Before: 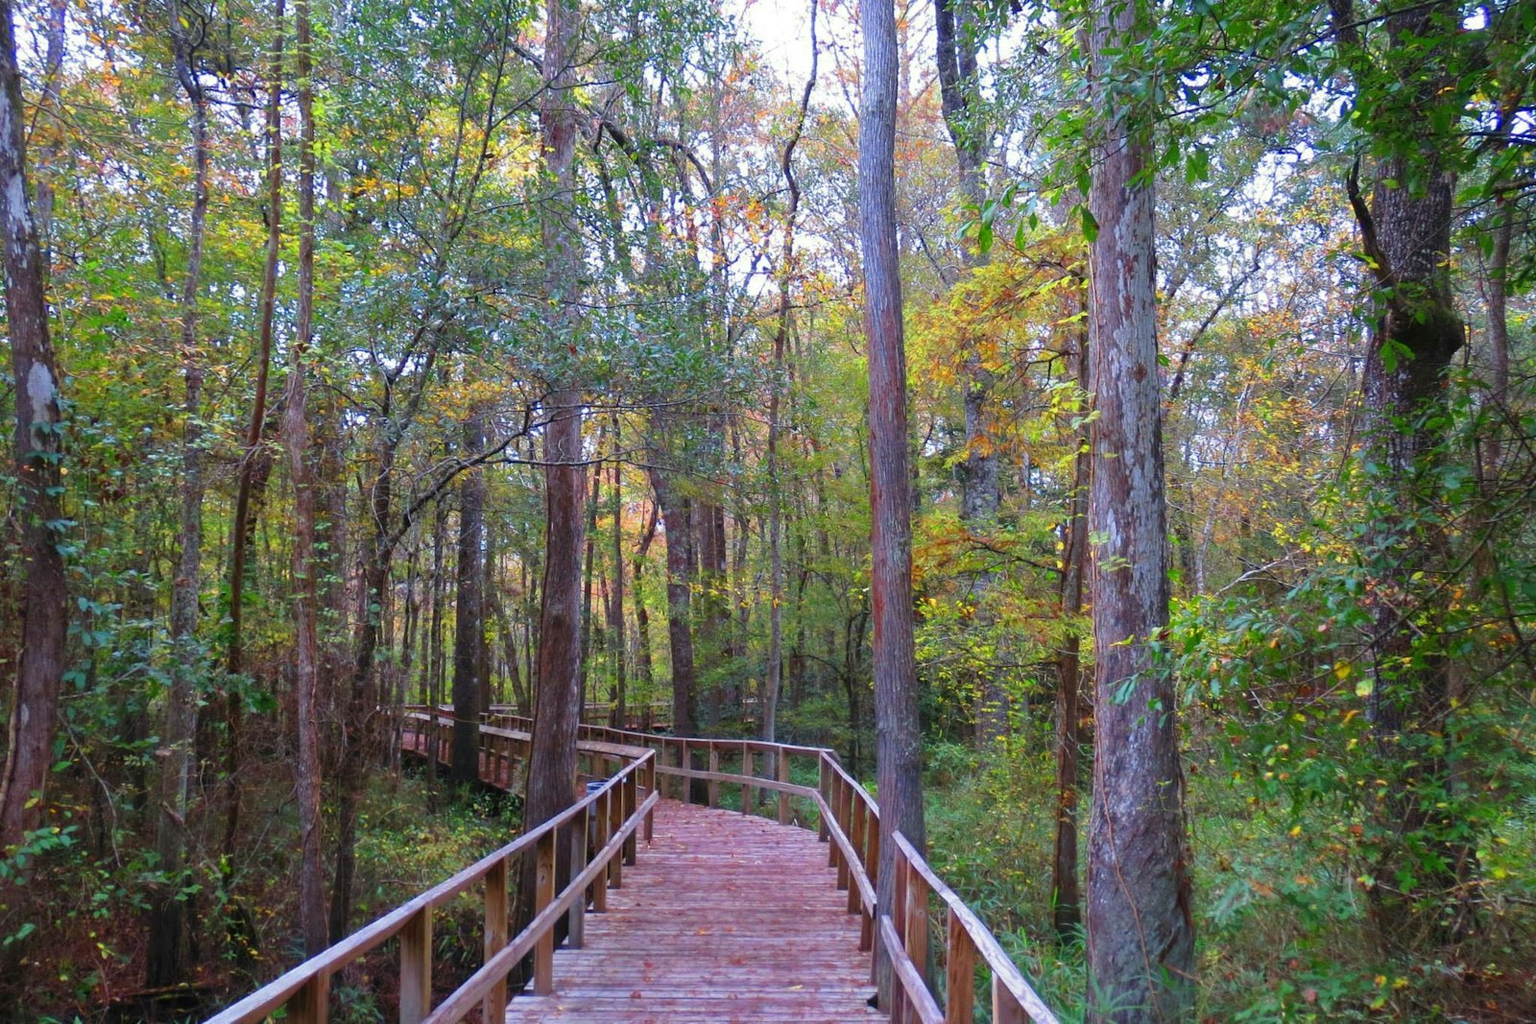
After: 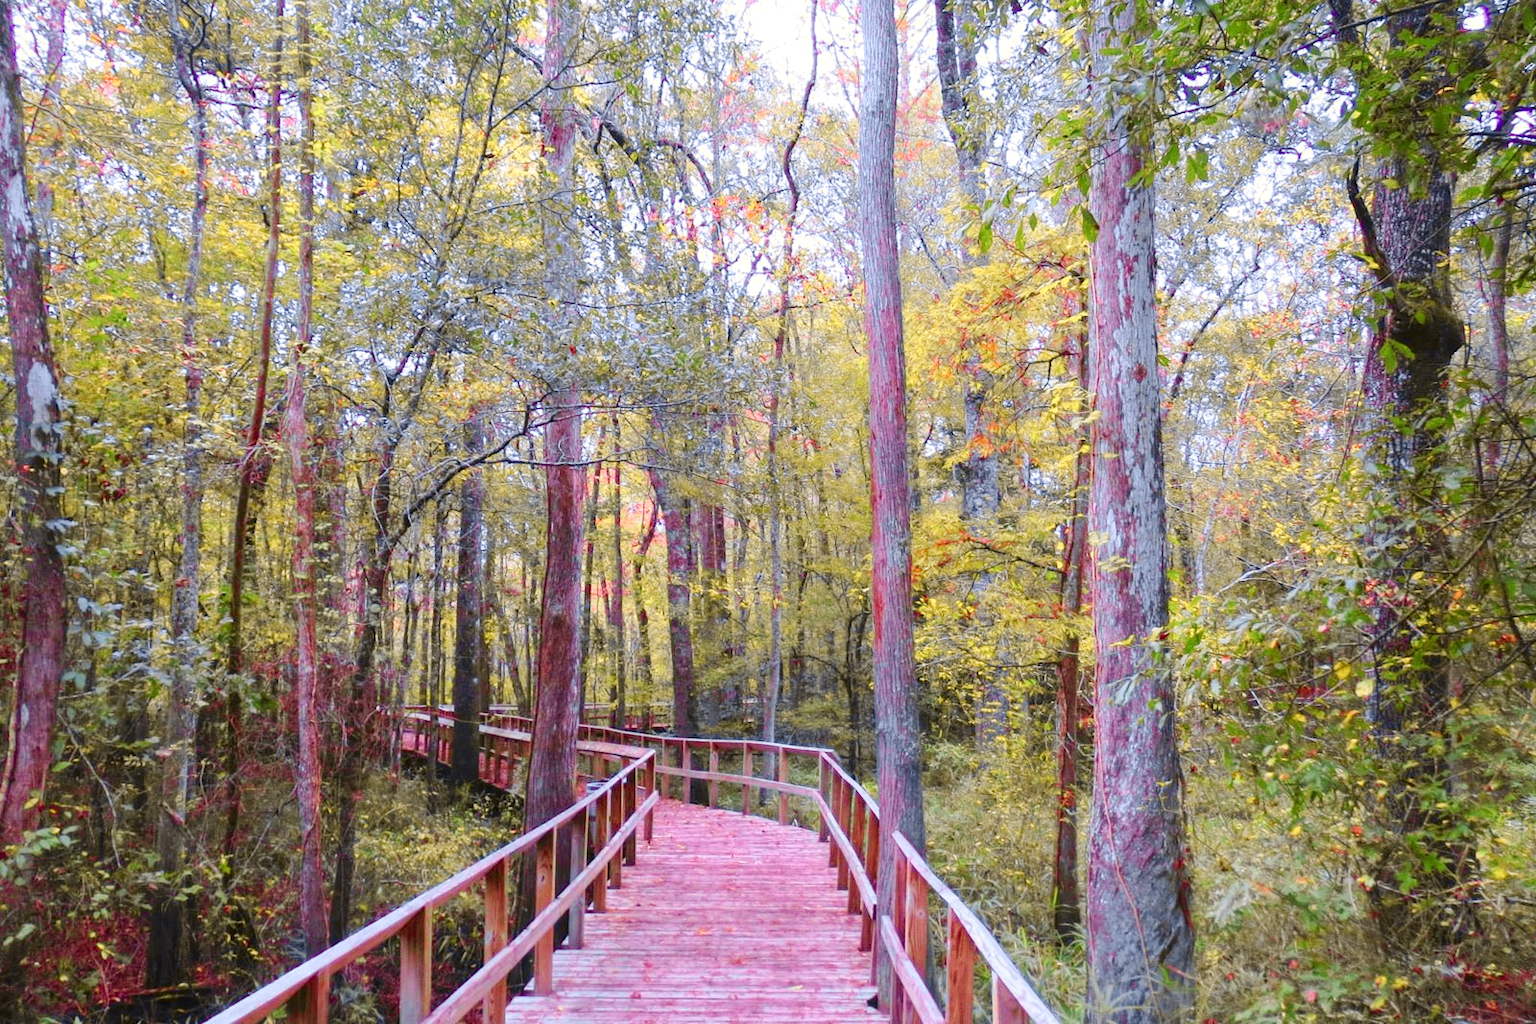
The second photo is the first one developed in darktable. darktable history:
local contrast: highlights 100%, shadows 100%, detail 120%, midtone range 0.2
tone curve: curves: ch0 [(0, 0.036) (0.119, 0.115) (0.466, 0.498) (0.715, 0.767) (0.817, 0.865) (1, 0.998)]; ch1 [(0, 0) (0.377, 0.424) (0.442, 0.491) (0.487, 0.502) (0.514, 0.512) (0.536, 0.577) (0.66, 0.724) (1, 1)]; ch2 [(0, 0) (0.38, 0.405) (0.463, 0.443) (0.492, 0.486) (0.526, 0.541) (0.578, 0.598) (1, 1)], color space Lab, independent channels, preserve colors none
base curve: curves: ch0 [(0, 0) (0.158, 0.273) (0.879, 0.895) (1, 1)], preserve colors none
